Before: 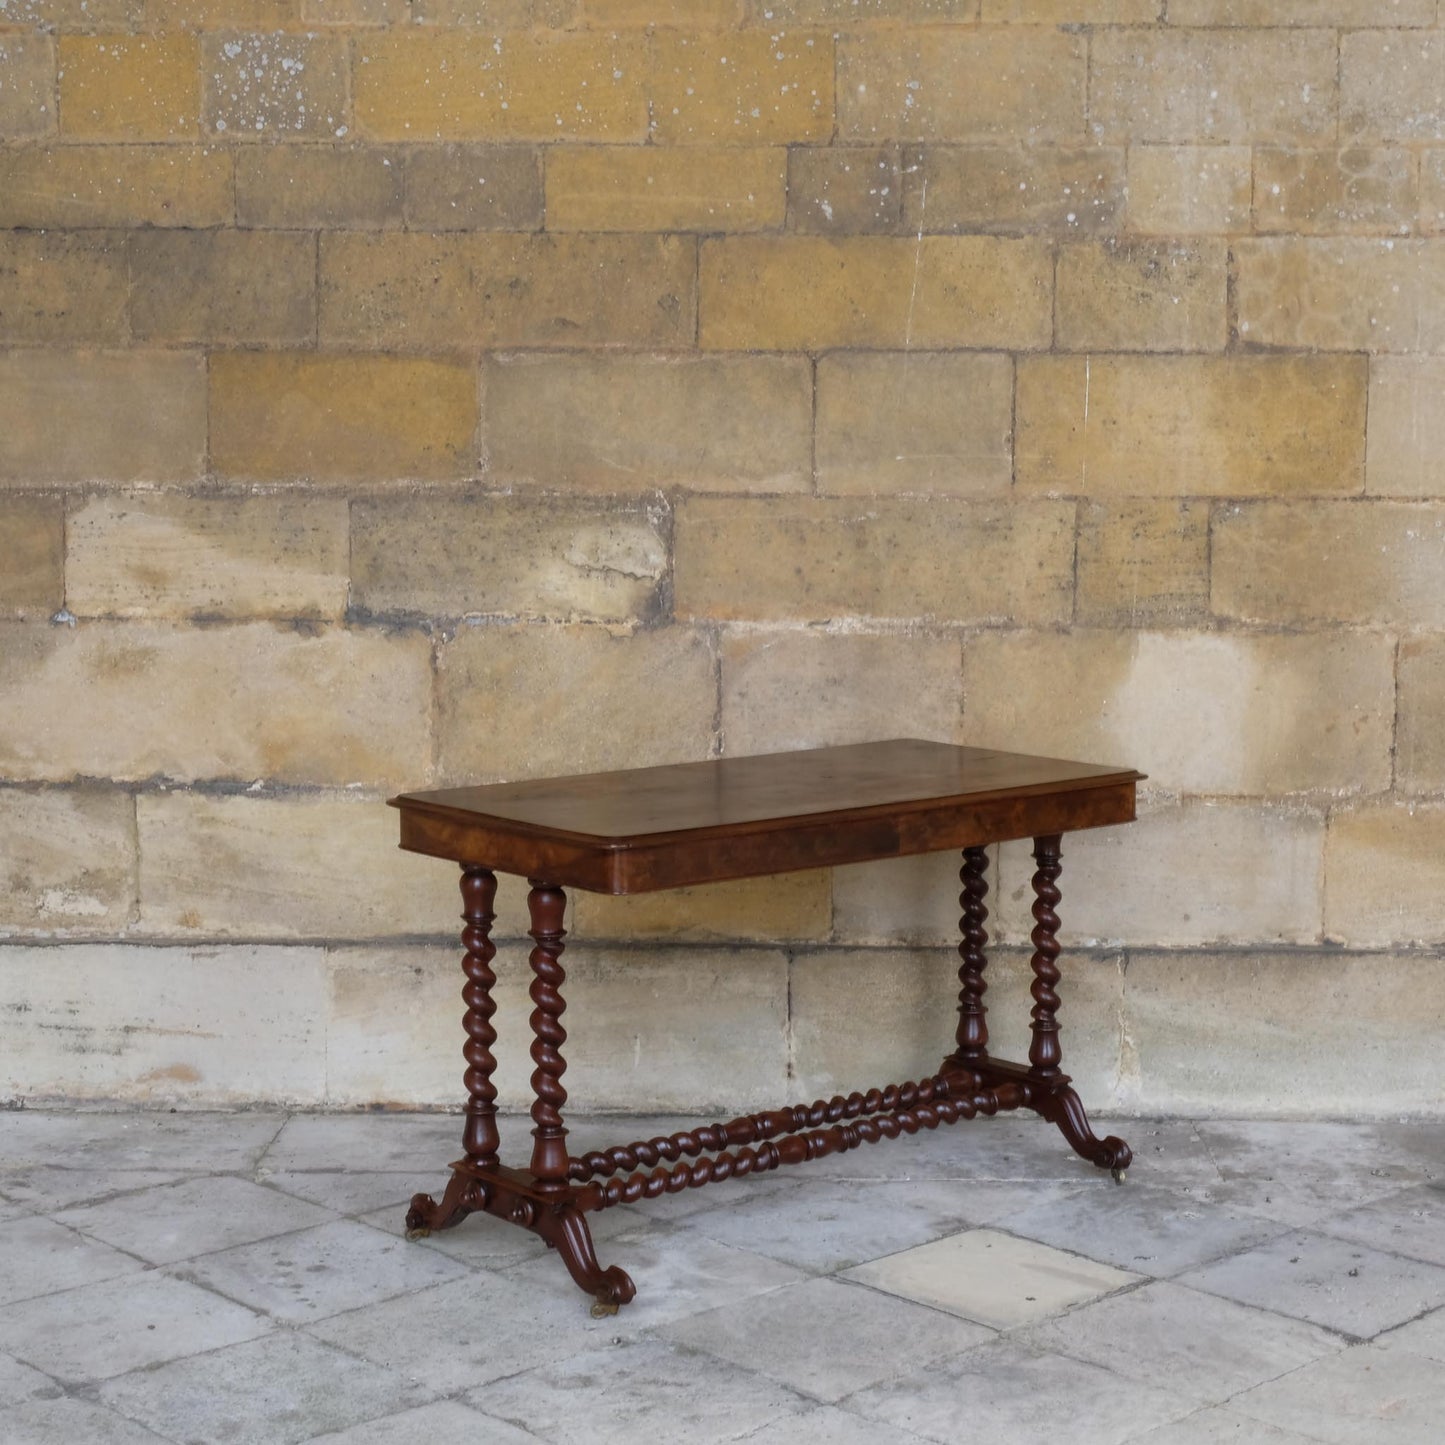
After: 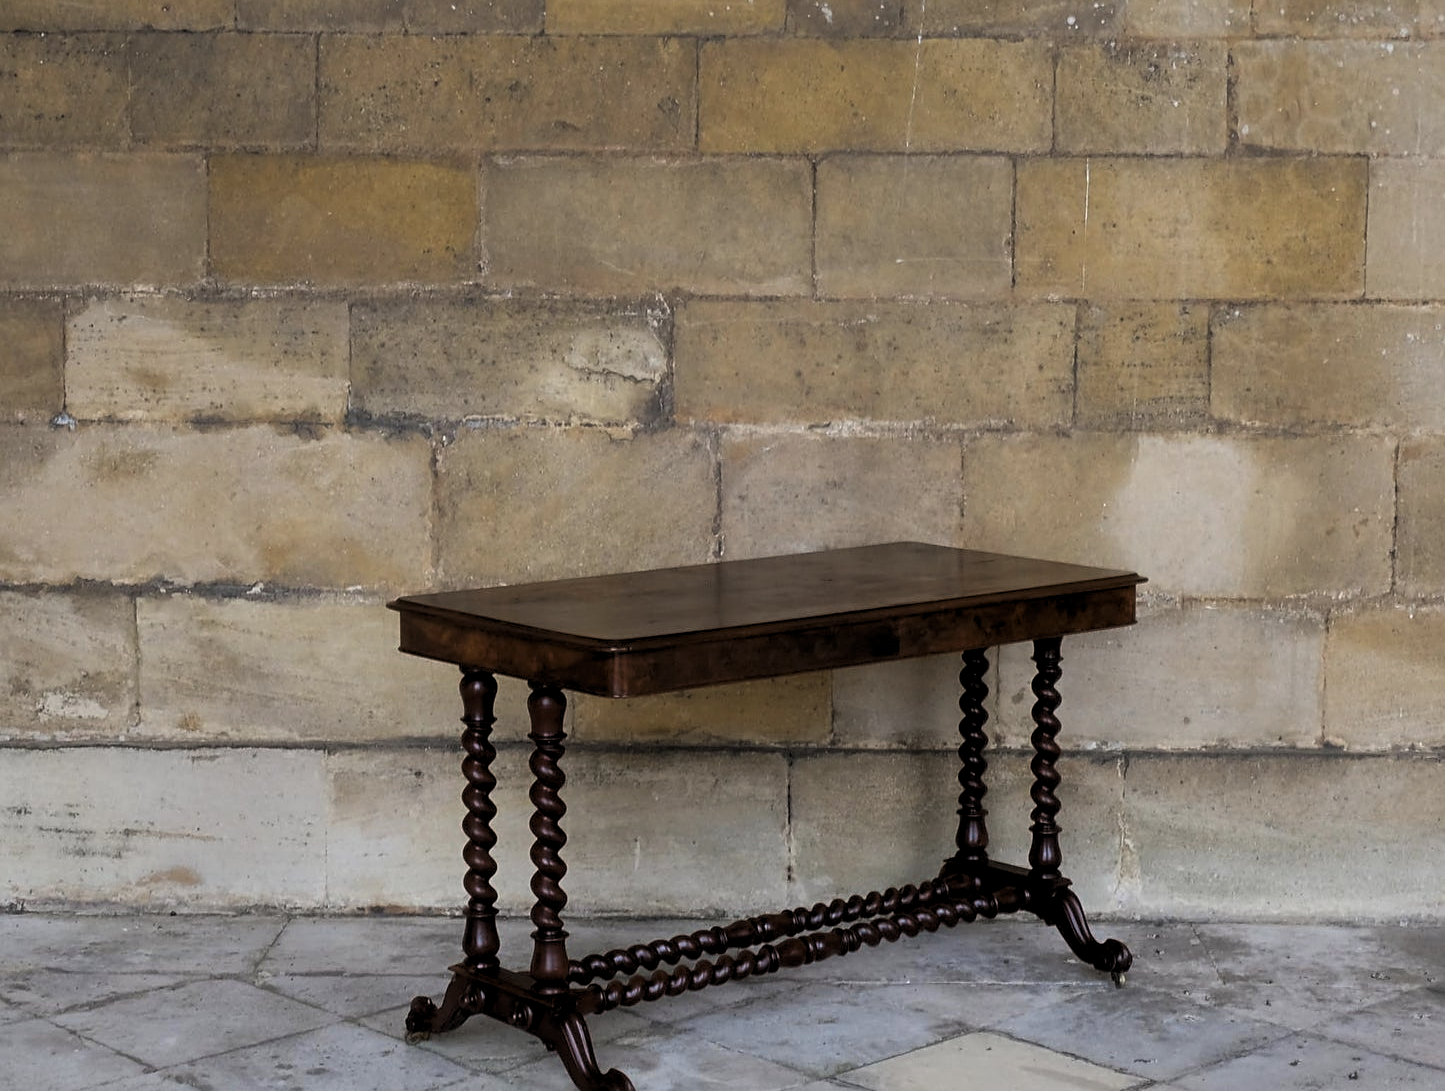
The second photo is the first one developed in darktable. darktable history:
color zones: curves: ch1 [(0.25, 0.5) (0.747, 0.71)]
sharpen: on, module defaults
levels: levels [0.116, 0.574, 1]
crop: top 13.655%, bottom 10.785%
